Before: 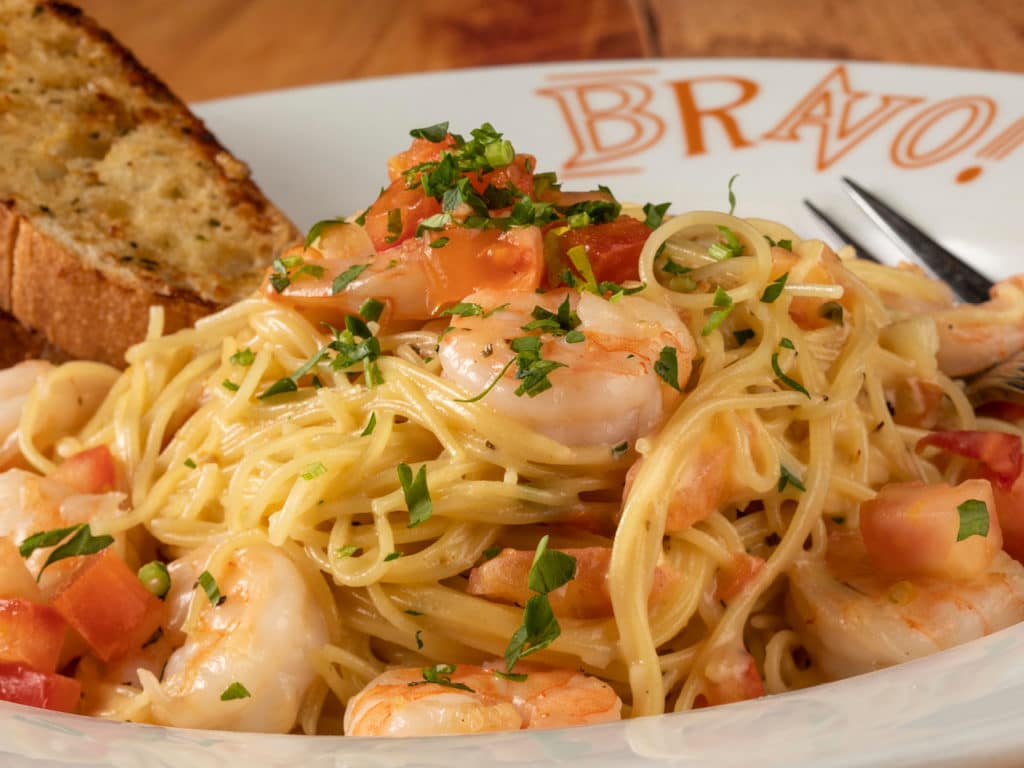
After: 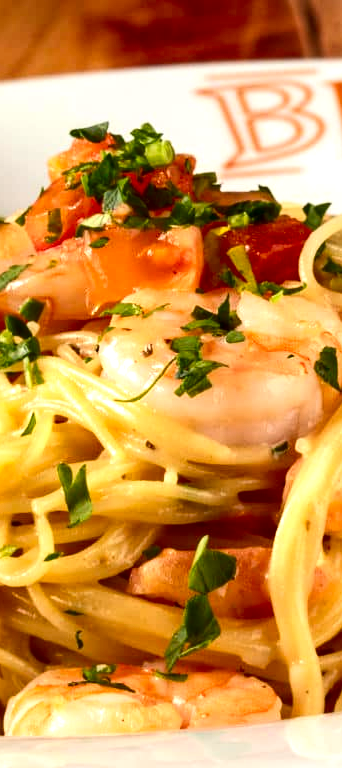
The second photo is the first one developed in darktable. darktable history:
contrast brightness saturation: contrast 0.188, brightness -0.236, saturation 0.112
exposure: exposure 0.769 EV, compensate highlight preservation false
crop: left 33.275%, right 33.312%
